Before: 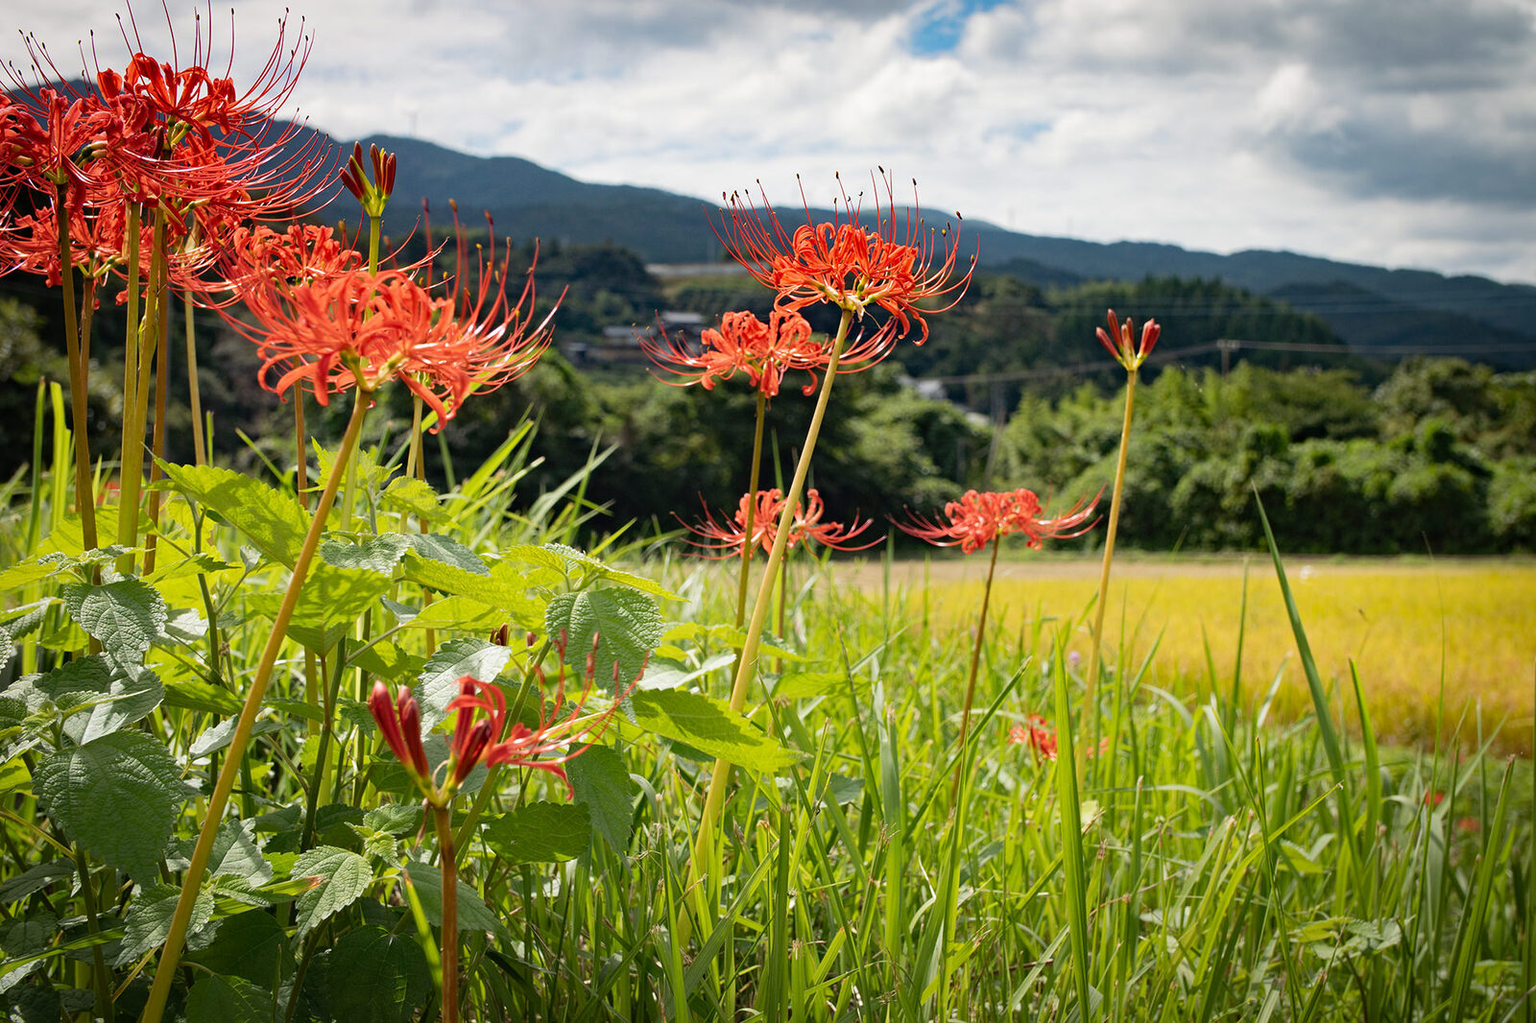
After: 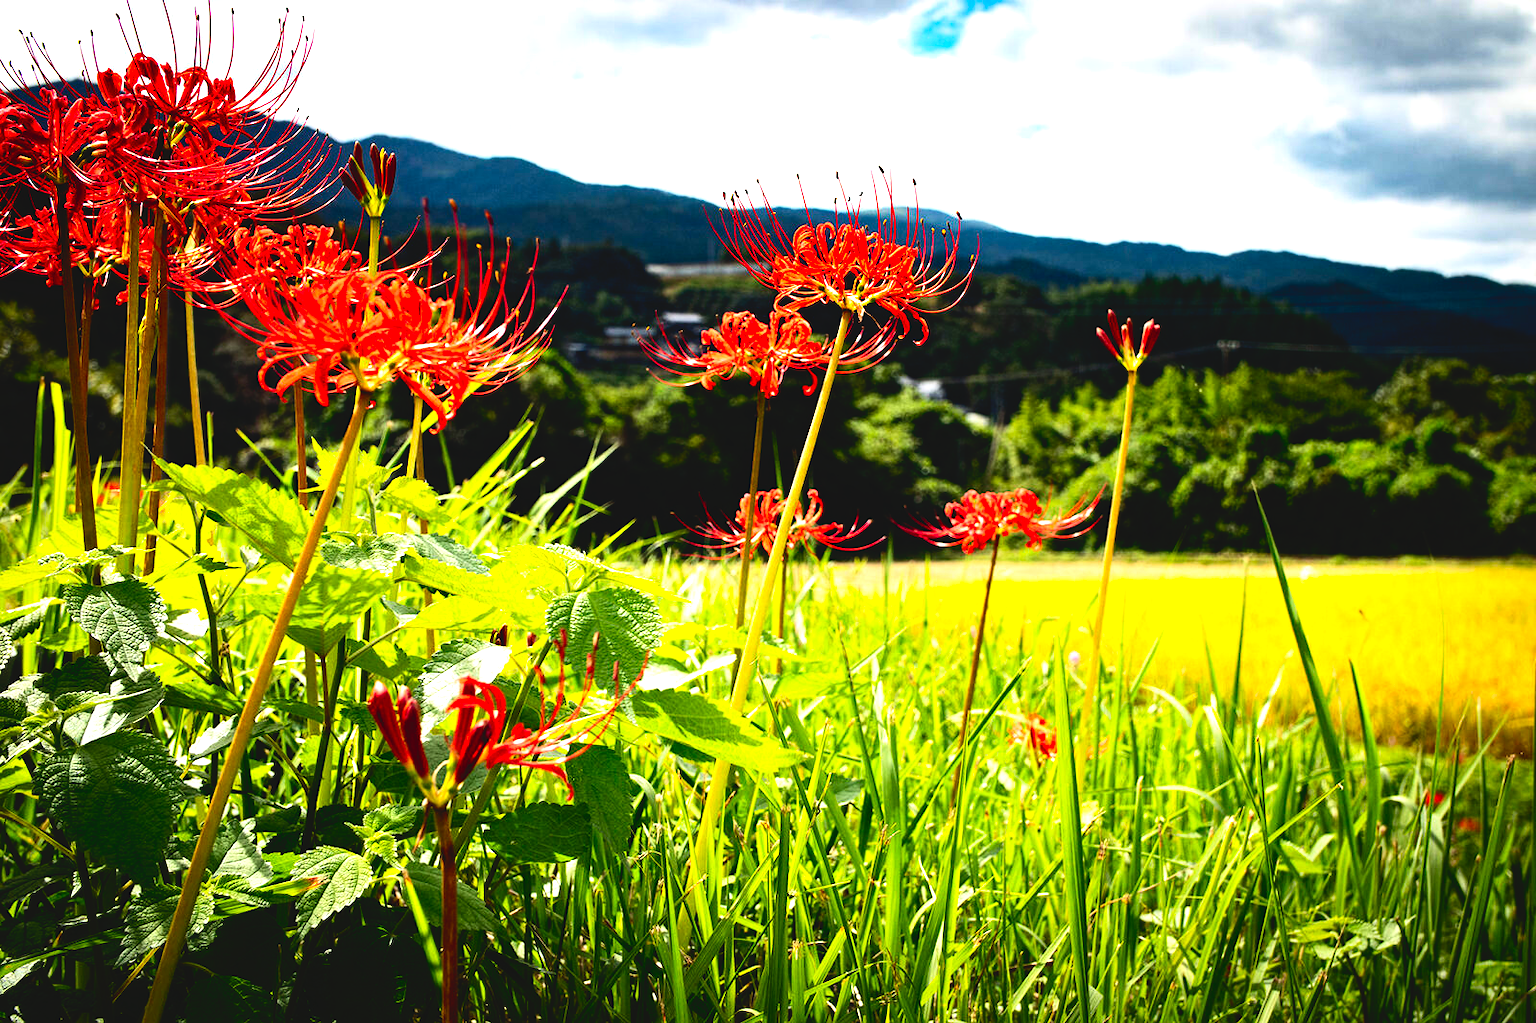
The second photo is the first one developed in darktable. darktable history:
contrast brightness saturation: contrast 0.19, brightness -0.11, saturation 0.21
exposure: exposure 1 EV, compensate highlight preservation false
base curve: curves: ch0 [(0, 0.02) (0.083, 0.036) (1, 1)], preserve colors none
